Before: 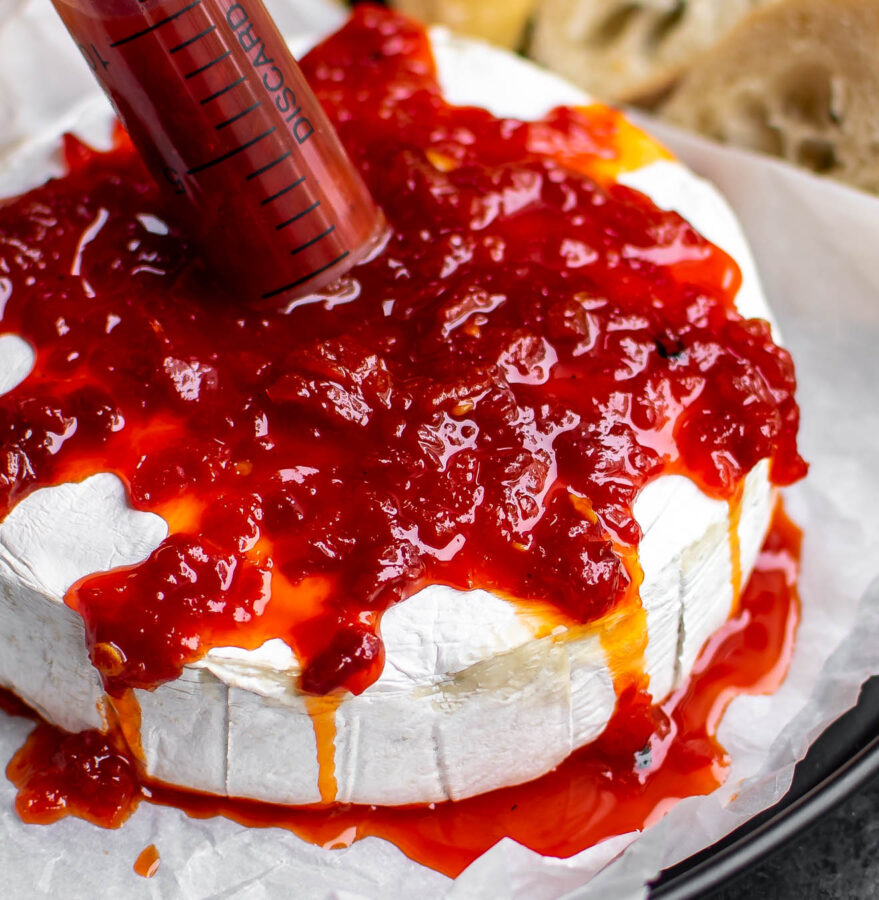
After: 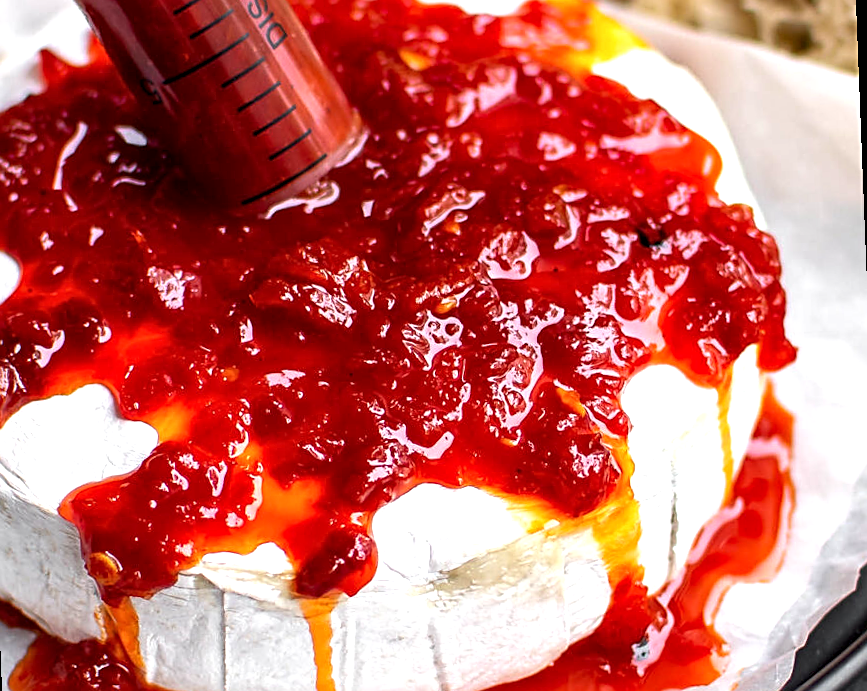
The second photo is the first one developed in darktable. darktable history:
rotate and perspective: rotation -2.22°, lens shift (horizontal) -0.022, automatic cropping off
sharpen: on, module defaults
local contrast: highlights 100%, shadows 100%, detail 120%, midtone range 0.2
exposure: exposure 0.556 EV, compensate highlight preservation false
crop and rotate: left 2.991%, top 13.302%, right 1.981%, bottom 12.636%
